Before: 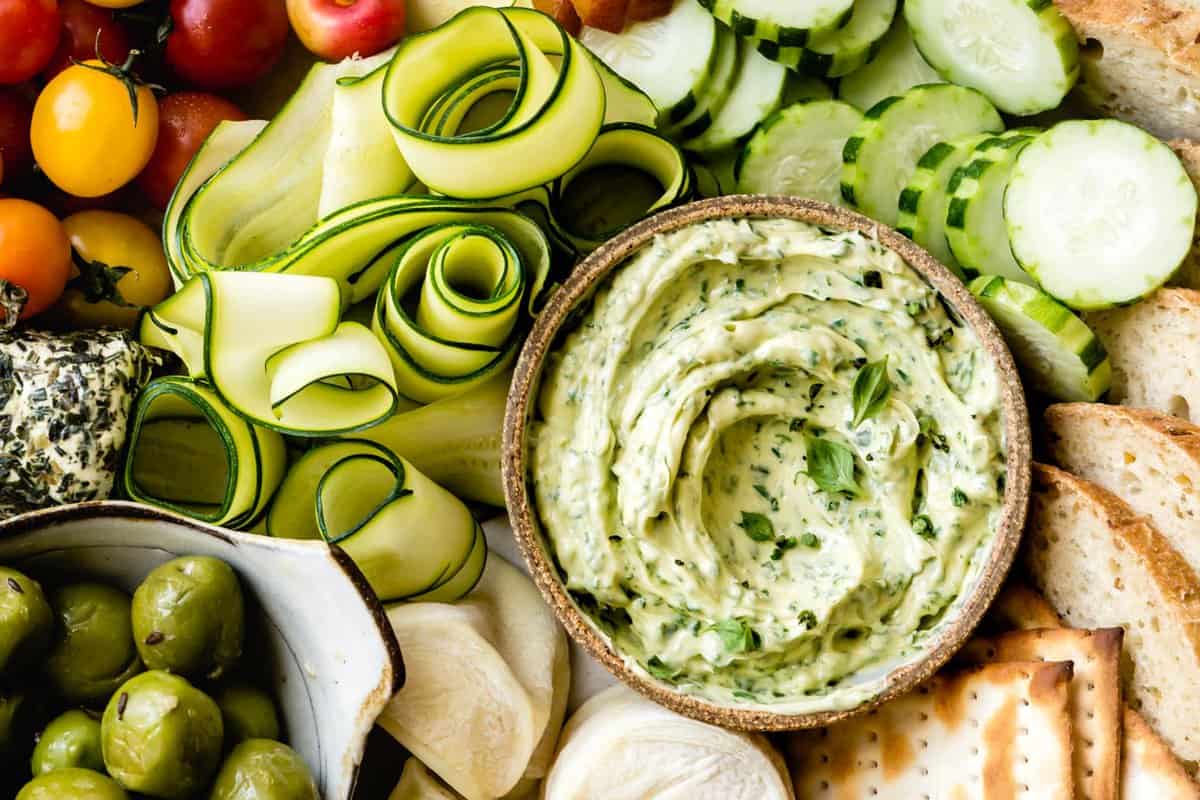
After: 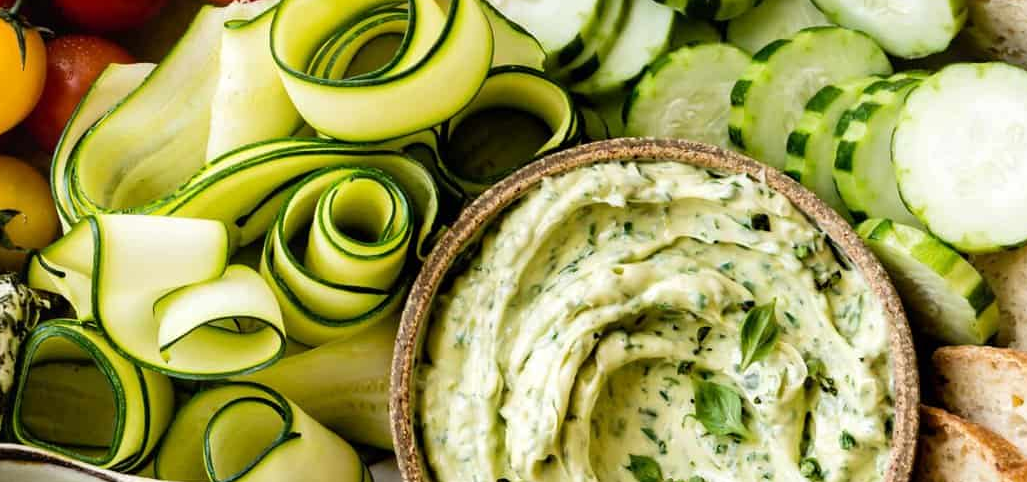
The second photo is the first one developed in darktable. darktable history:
crop and rotate: left 9.364%, top 7.149%, right 5.026%, bottom 32.514%
